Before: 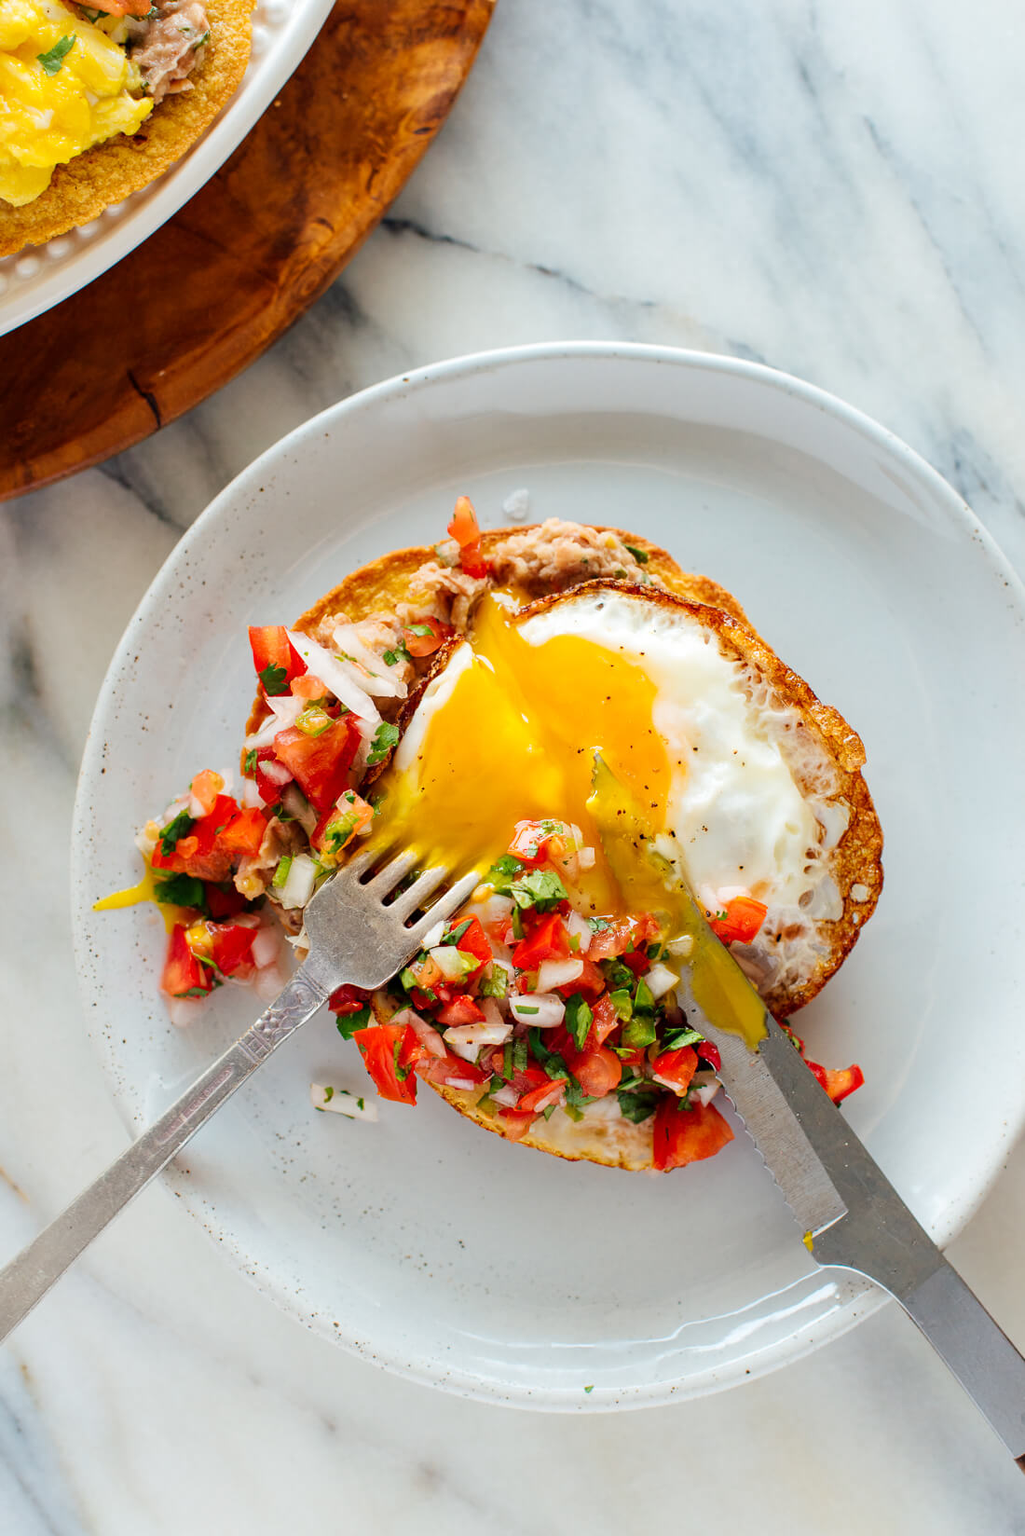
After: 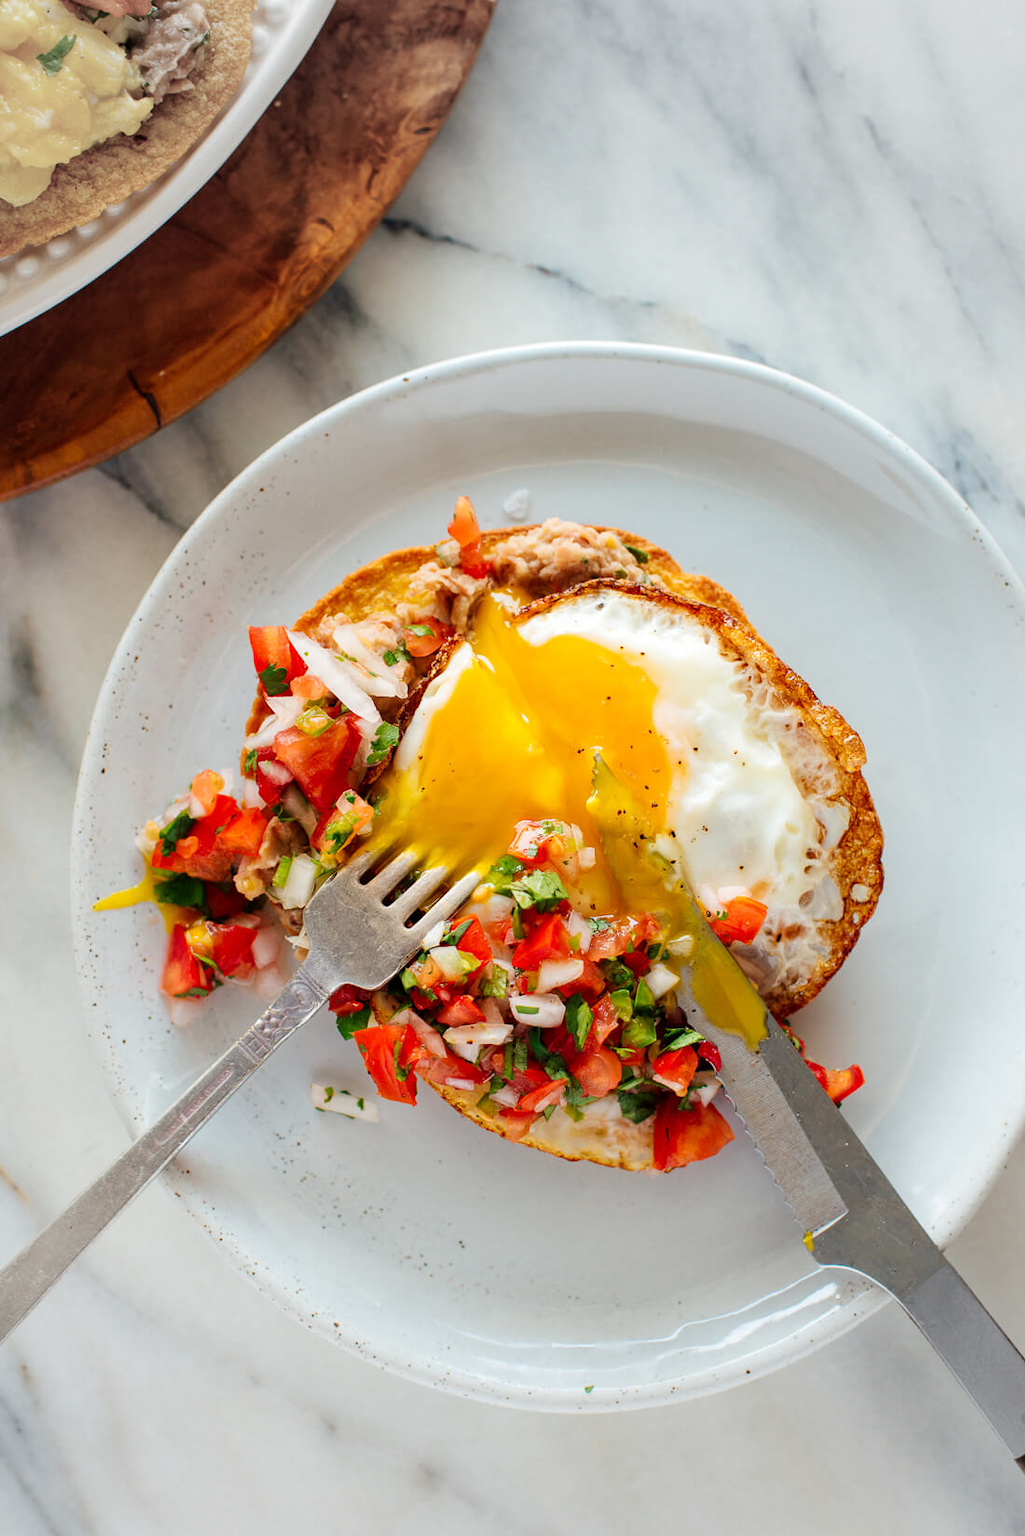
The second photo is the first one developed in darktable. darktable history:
vignetting: fall-off start 90.18%, fall-off radius 38.62%, brightness -0.148, center (-0.078, 0.07), width/height ratio 1.213, shape 1.3
